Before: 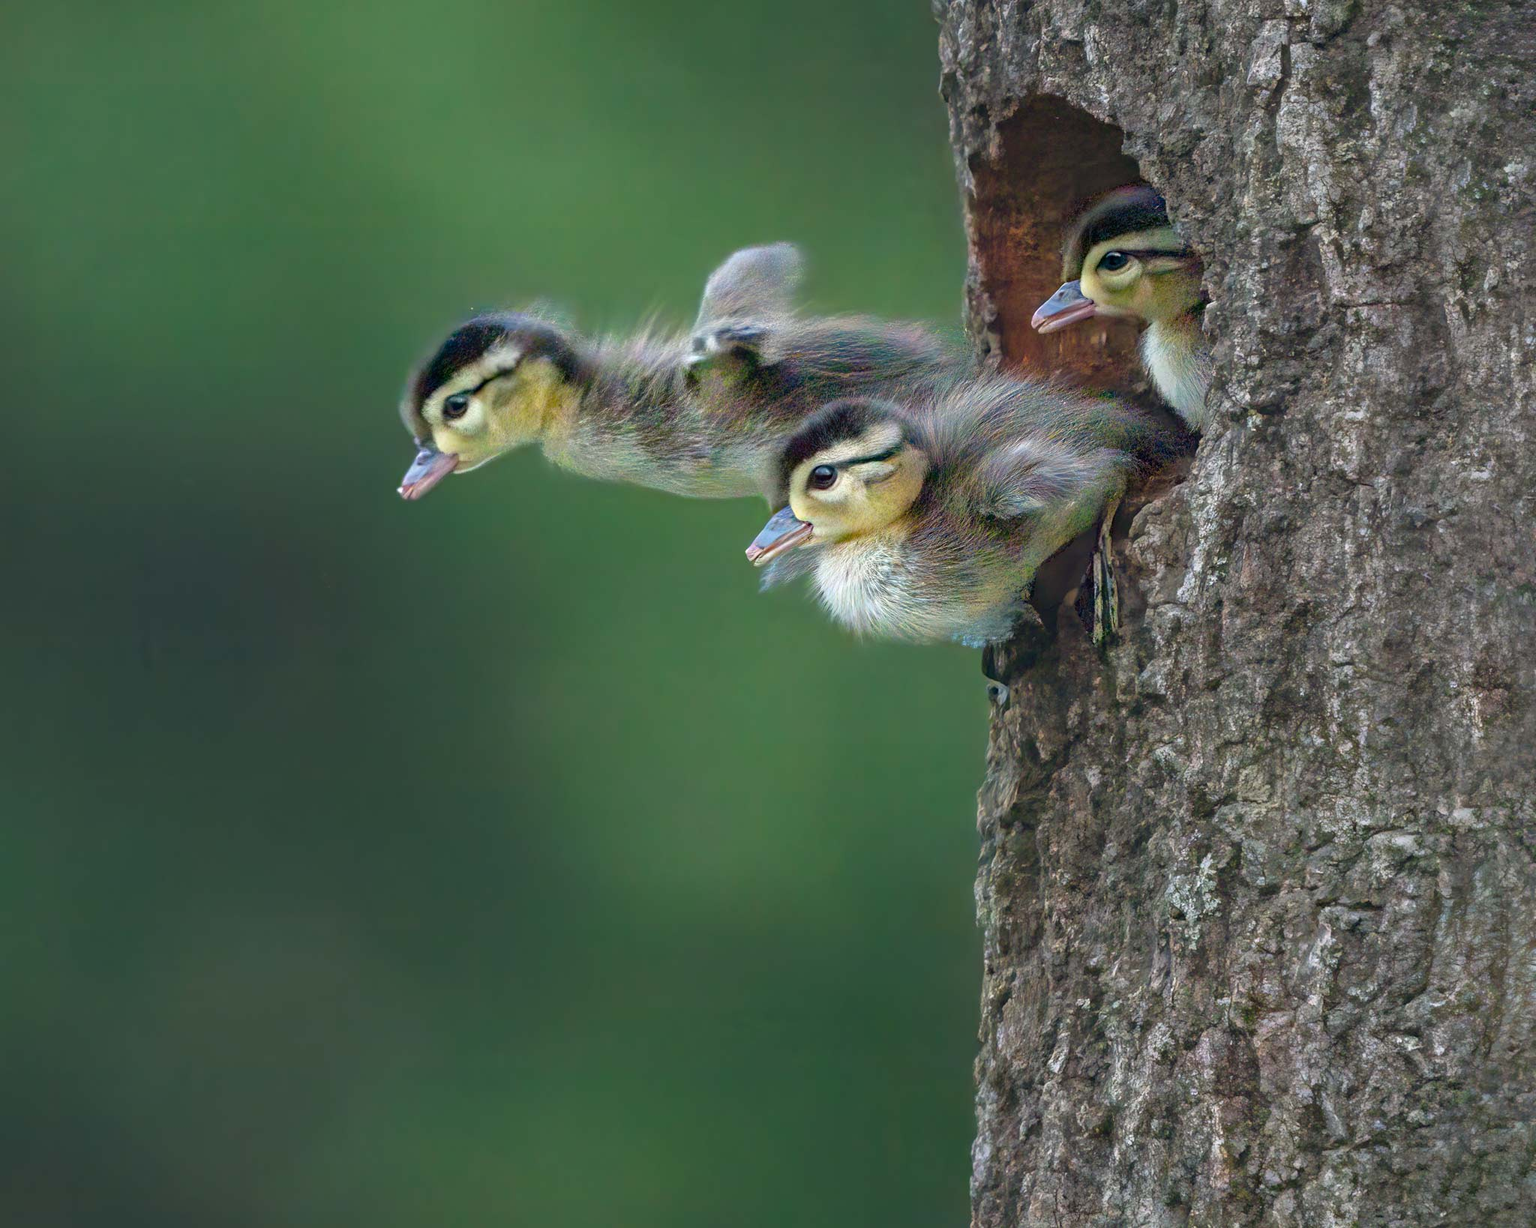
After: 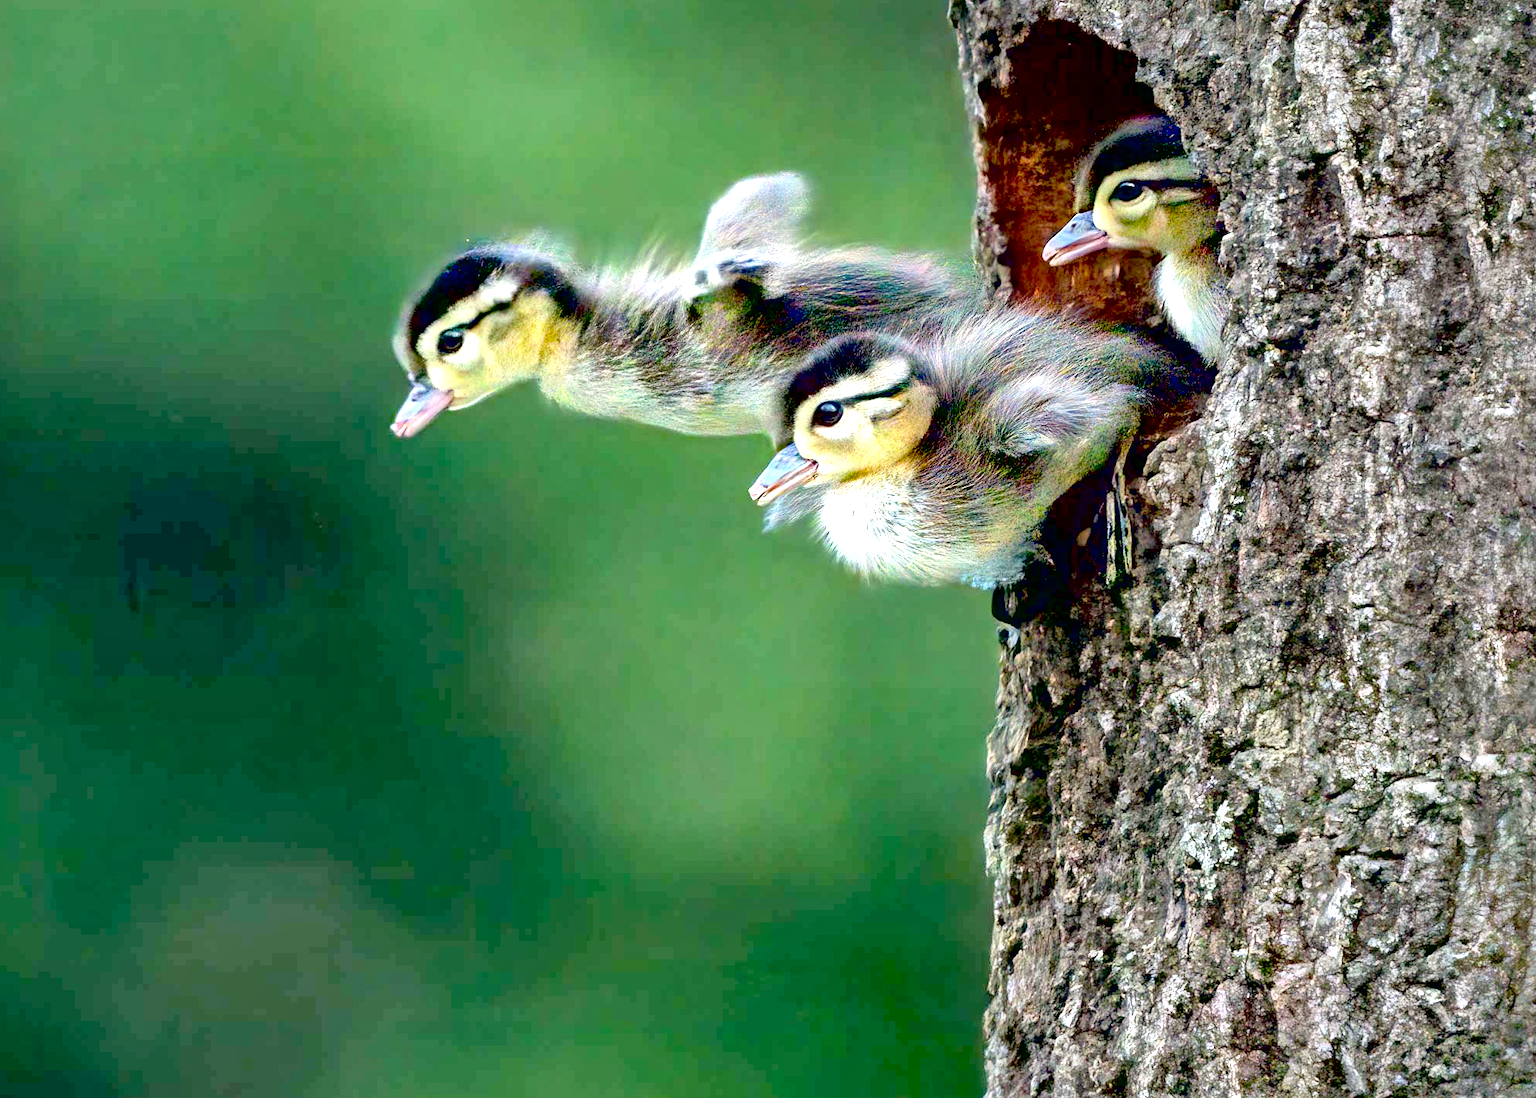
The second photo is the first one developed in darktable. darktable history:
exposure: black level correction 0.035, exposure 0.91 EV, compensate highlight preservation false
crop: left 1.163%, top 6.109%, right 1.549%, bottom 6.955%
contrast brightness saturation: brightness 0.12
local contrast: mode bilateral grid, contrast 100, coarseness 100, detail 165%, midtone range 0.2
